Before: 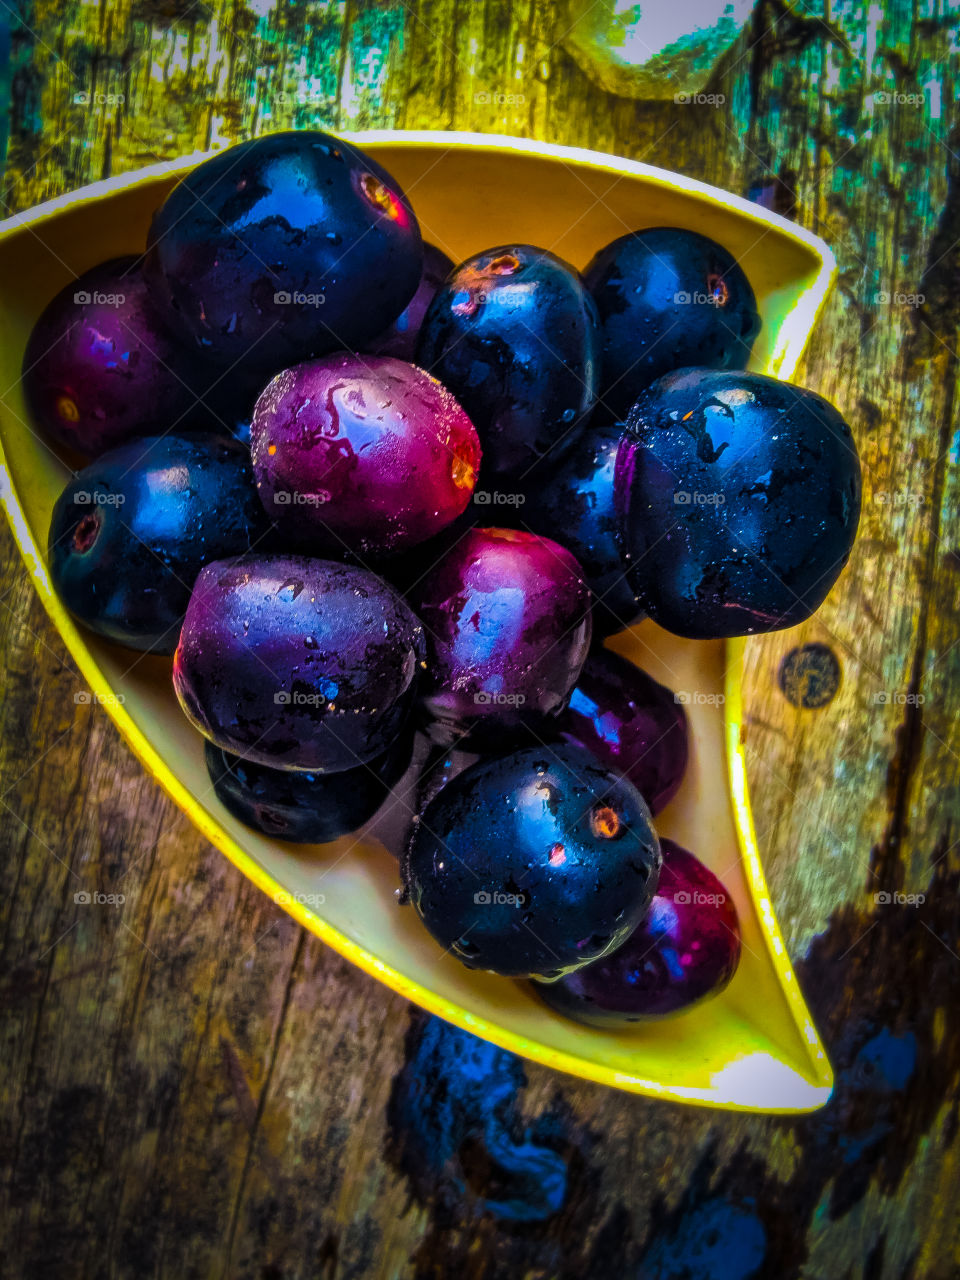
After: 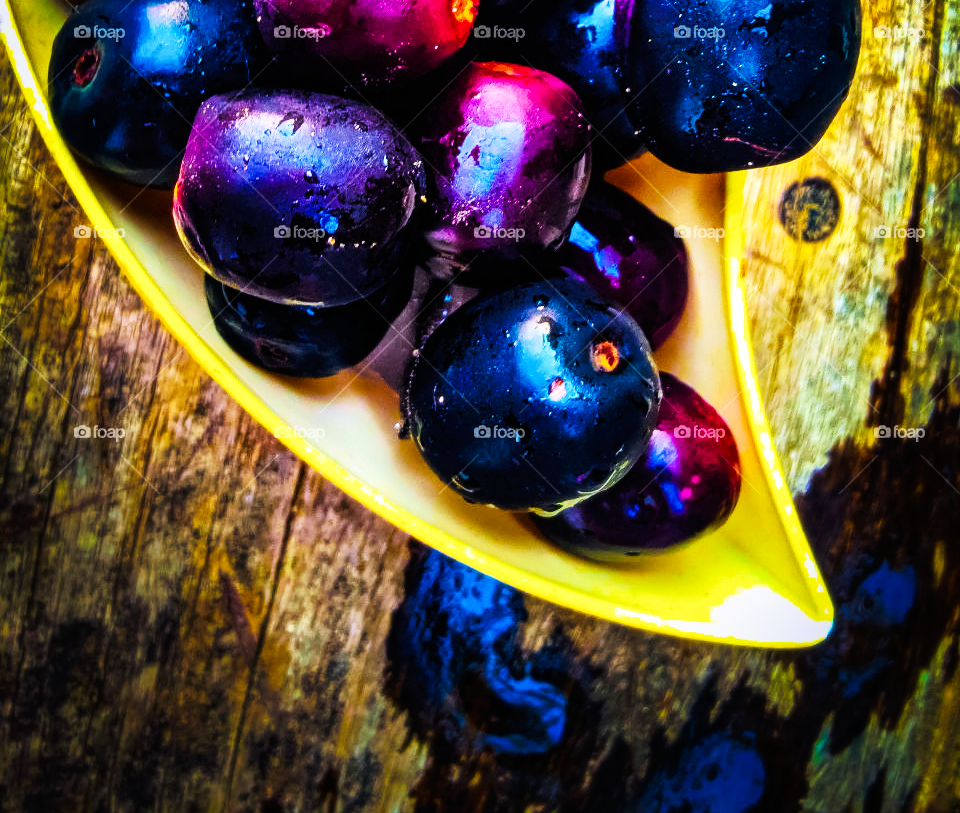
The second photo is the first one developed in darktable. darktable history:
base curve: curves: ch0 [(0, 0) (0.007, 0.004) (0.027, 0.03) (0.046, 0.07) (0.207, 0.54) (0.442, 0.872) (0.673, 0.972) (1, 1)], preserve colors none
tone equalizer: -8 EV -1.84 EV, -7 EV -1.16 EV, -6 EV -1.62 EV, smoothing diameter 25%, edges refinement/feathering 10, preserve details guided filter
crop and rotate: top 36.435%
